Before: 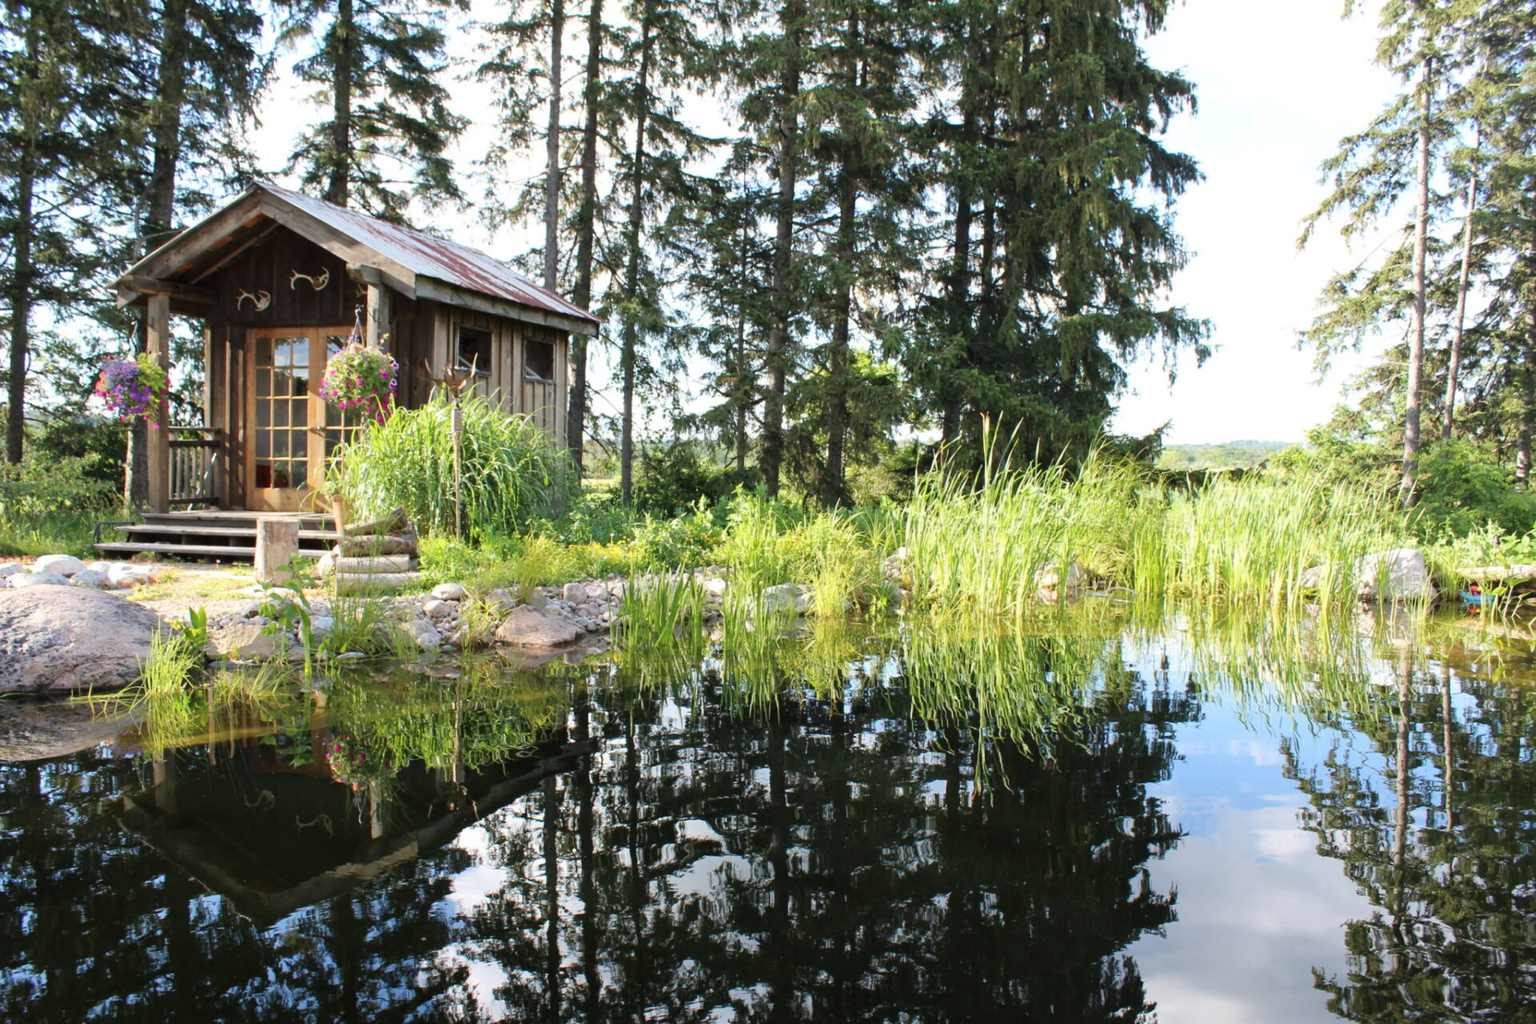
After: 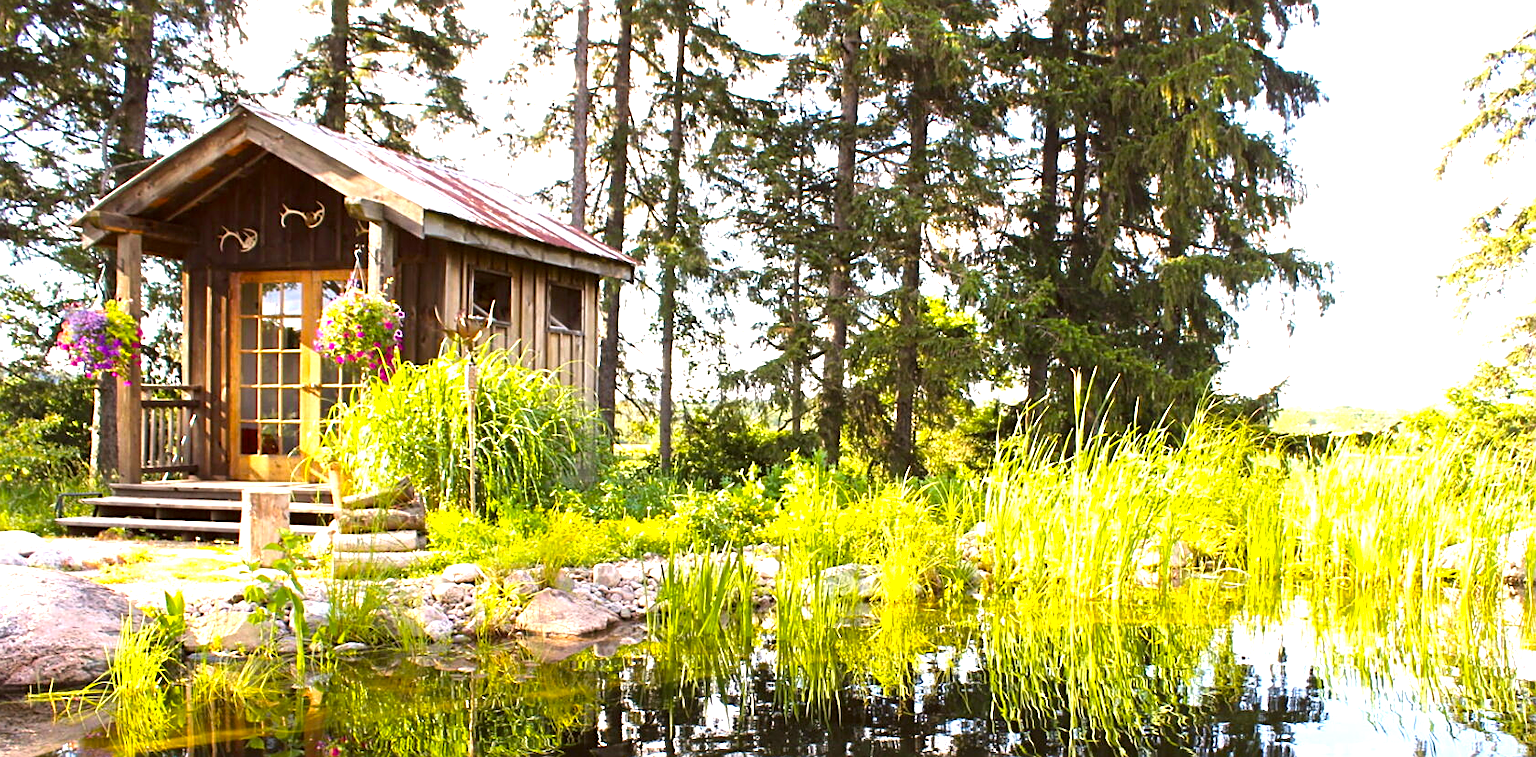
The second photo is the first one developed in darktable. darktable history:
crop: left 3.015%, top 8.969%, right 9.647%, bottom 26.457%
color balance rgb: linear chroma grading › global chroma 10%, perceptual saturation grading › global saturation 40%, perceptual brilliance grading › global brilliance 30%, global vibrance 20%
color correction: highlights a* 10.21, highlights b* 9.79, shadows a* 8.61, shadows b* 7.88, saturation 0.8
sharpen: on, module defaults
